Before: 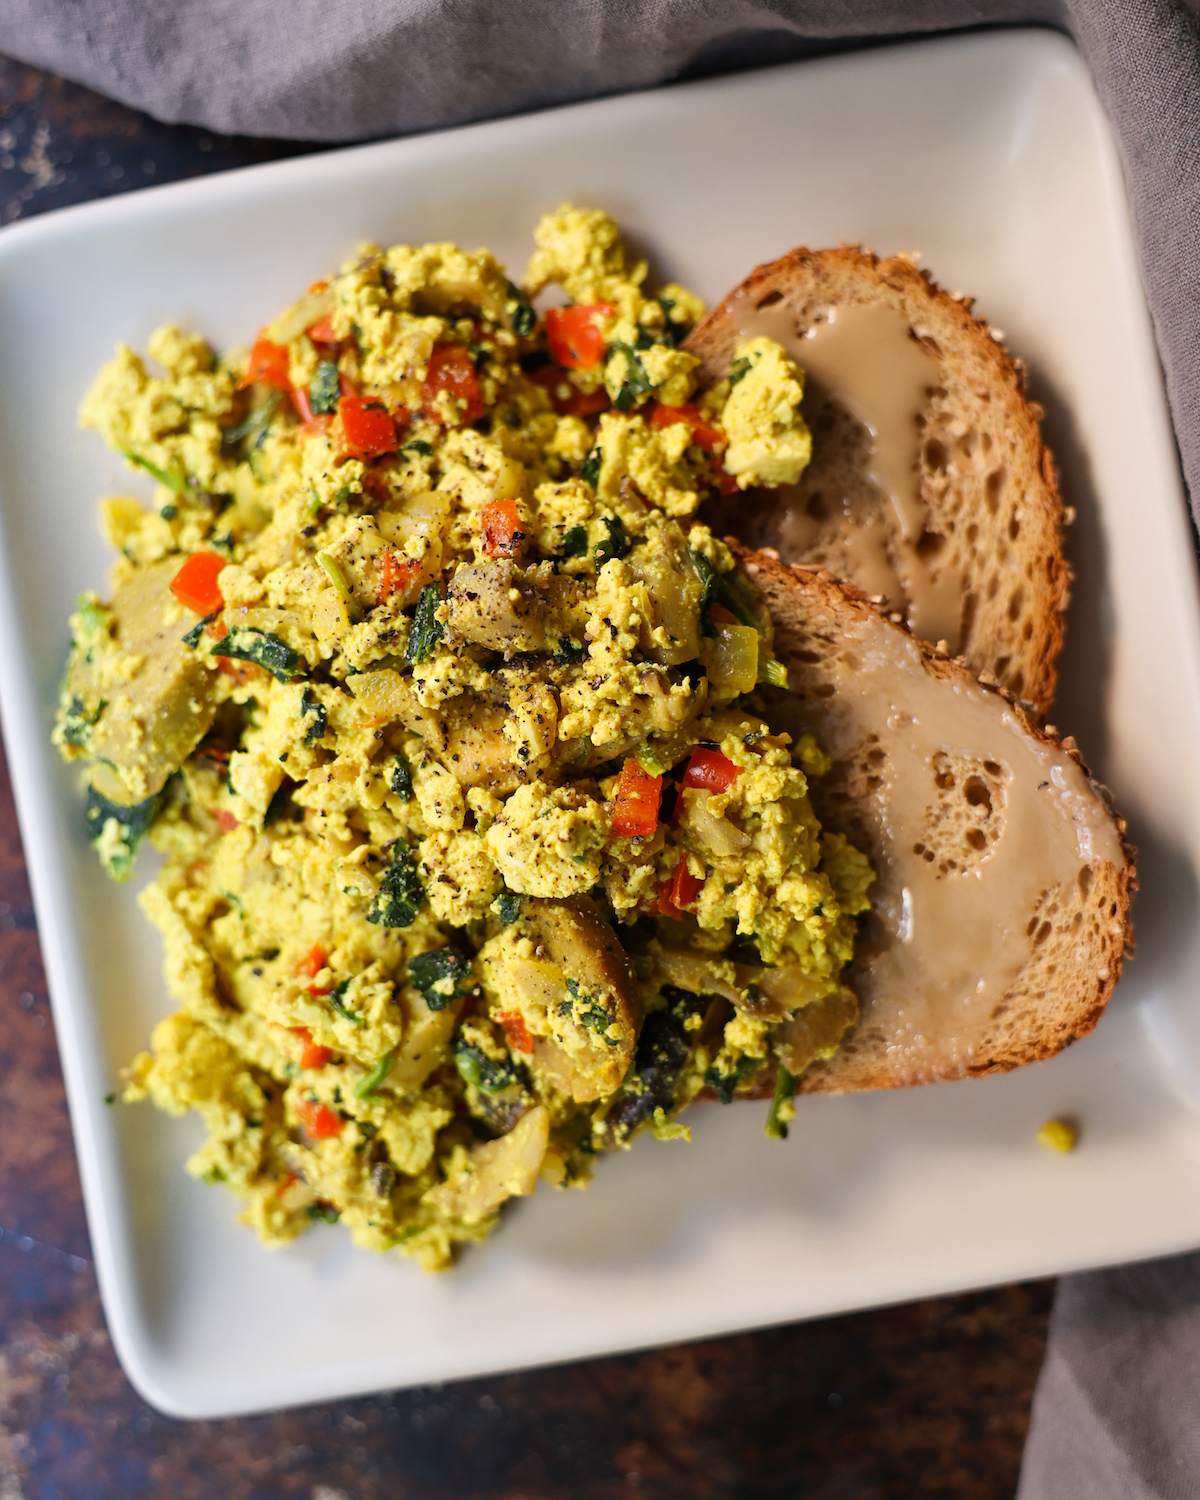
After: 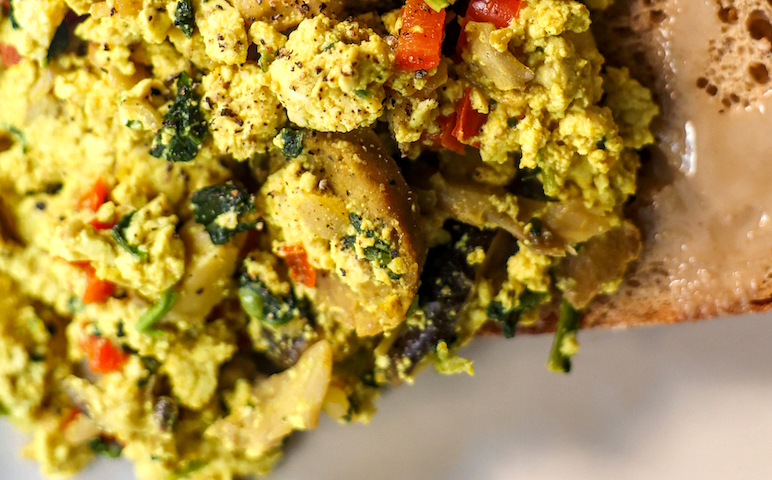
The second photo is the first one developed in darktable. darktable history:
crop: left 18.091%, top 51.13%, right 17.525%, bottom 16.85%
local contrast: on, module defaults
exposure: exposure 0.161 EV, compensate highlight preservation false
